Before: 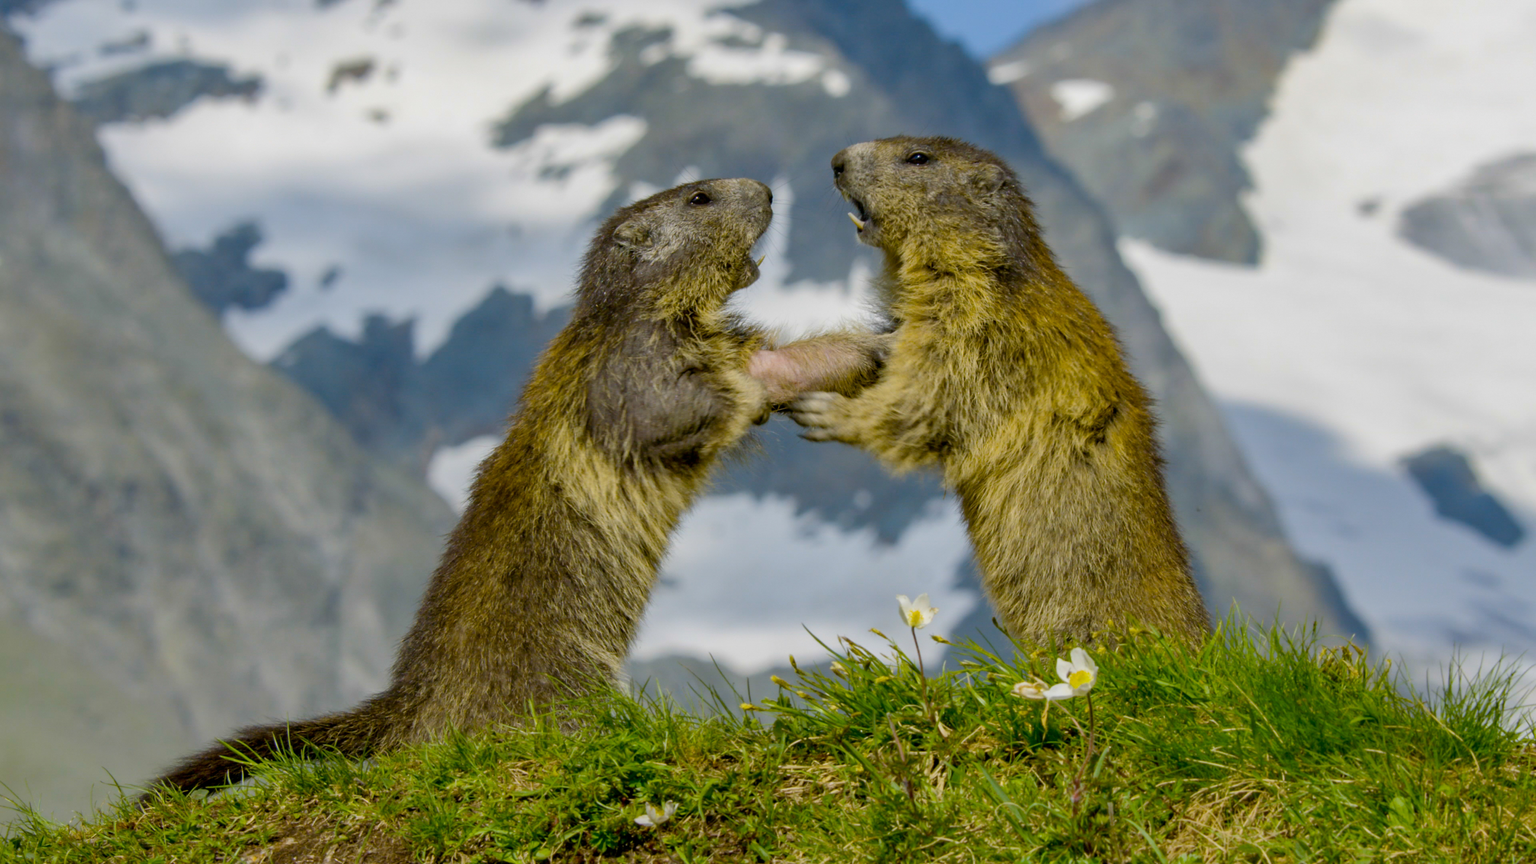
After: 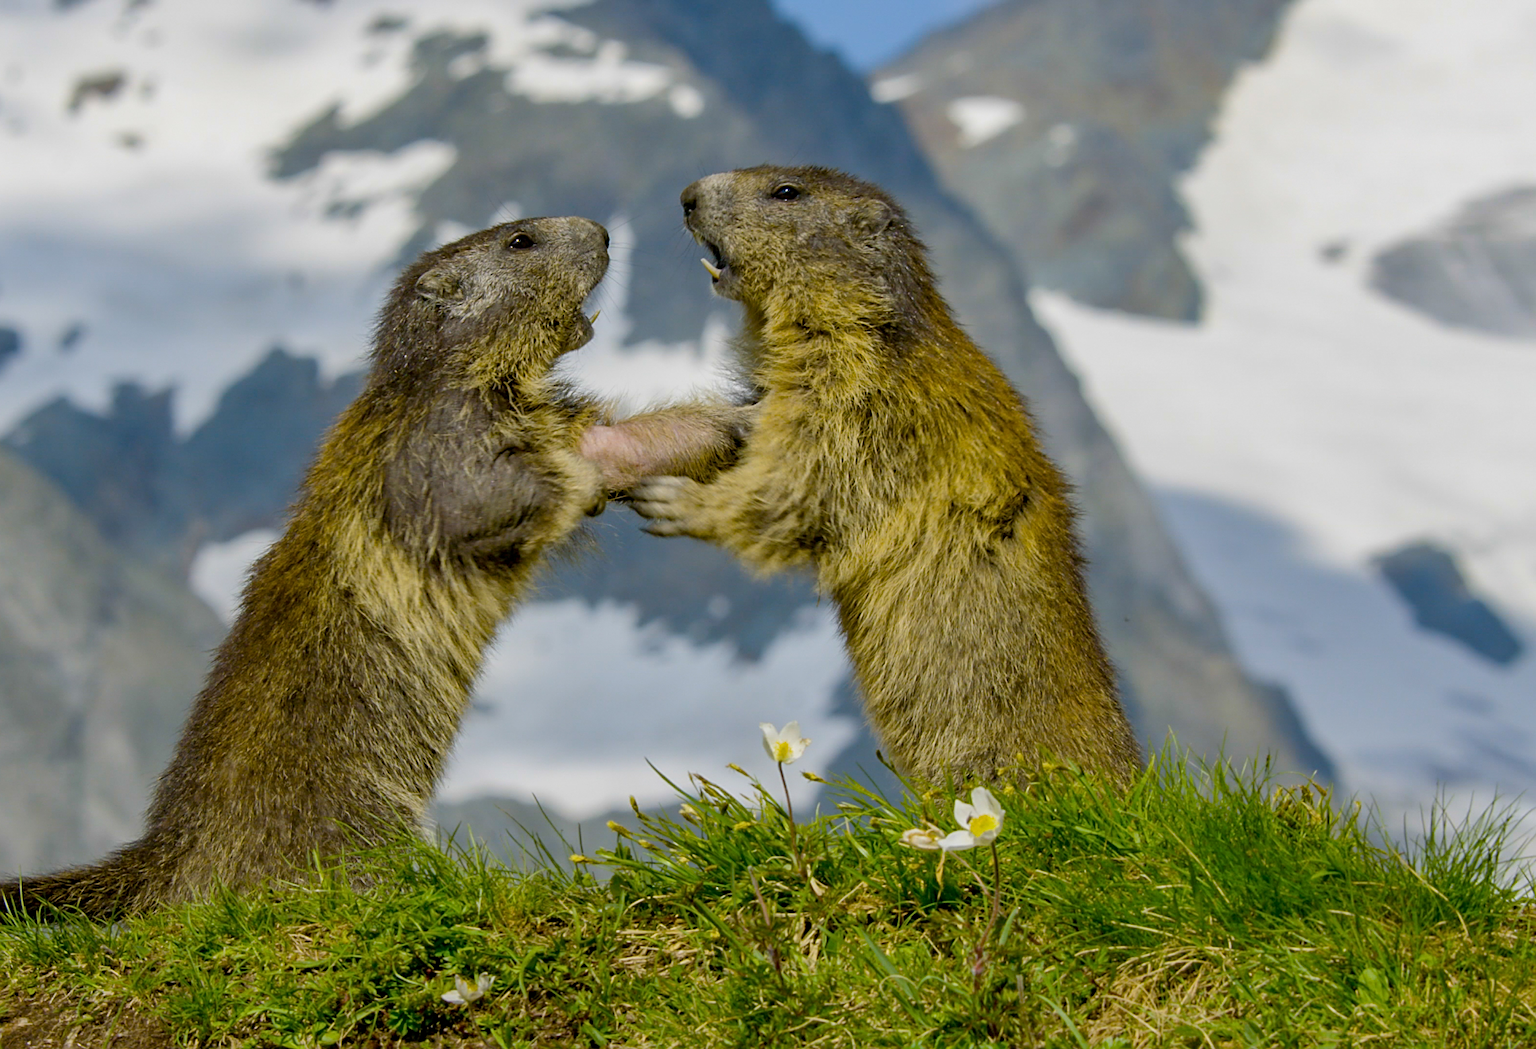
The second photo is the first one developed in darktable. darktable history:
crop: left 17.669%, bottom 0.02%
sharpen: on, module defaults
contrast equalizer: y [[0.5 ×6], [0.5 ×6], [0.975, 0.964, 0.925, 0.865, 0.793, 0.721], [0 ×6], [0 ×6]], mix -0.985
